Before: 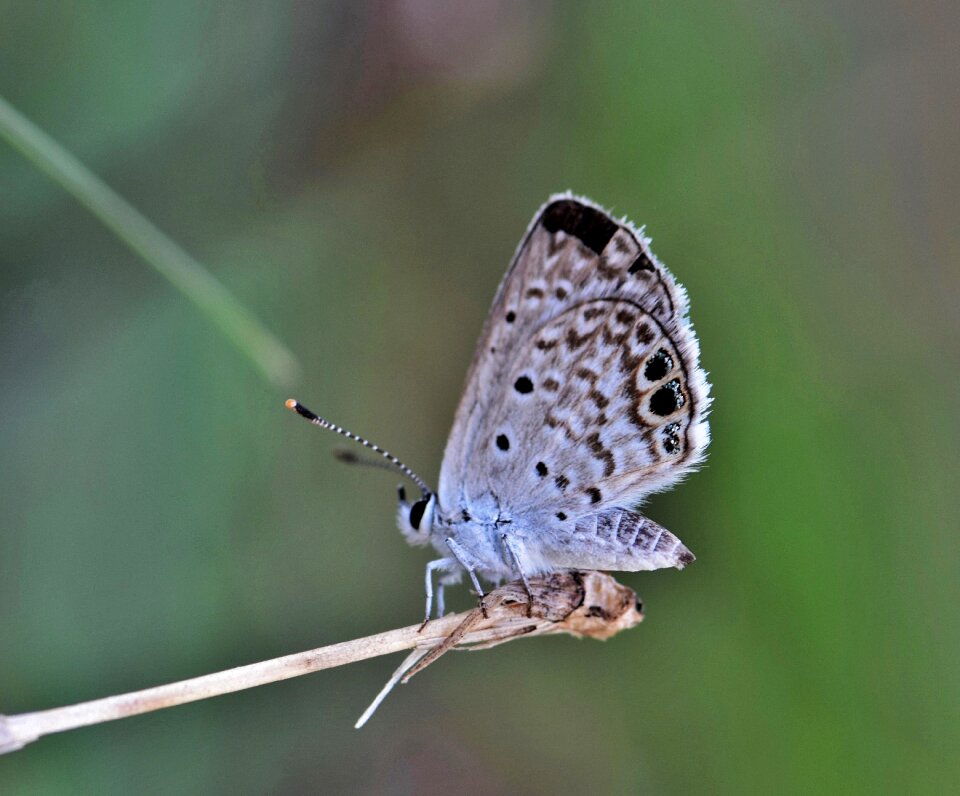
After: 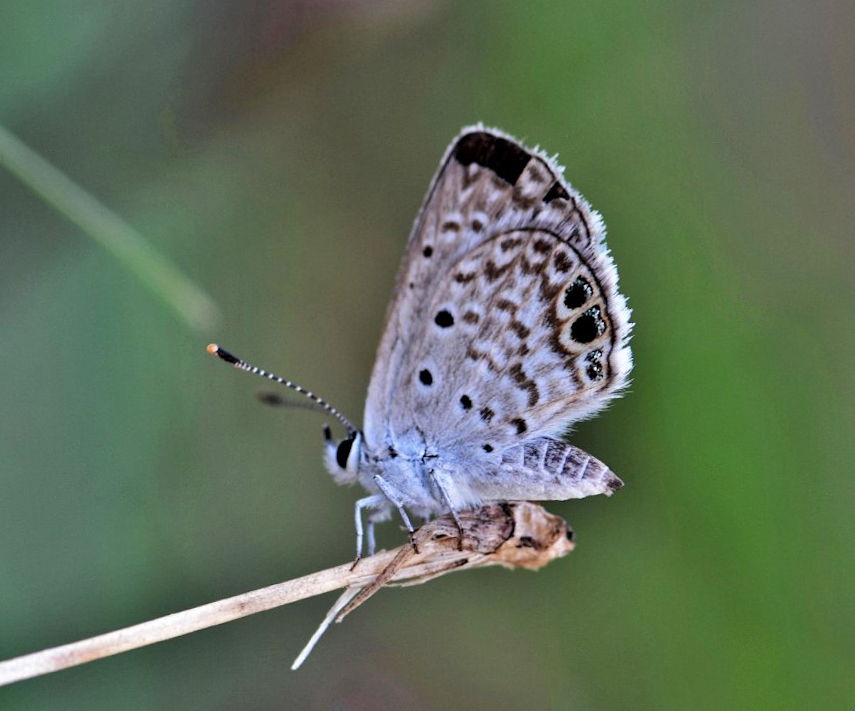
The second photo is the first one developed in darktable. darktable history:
crop and rotate: angle 2.69°, left 5.99%, top 5.72%
color calibration: gray › normalize channels true, illuminant same as pipeline (D50), adaptation none (bypass), x 0.334, y 0.333, temperature 5011.99 K, gamut compression 0.012
